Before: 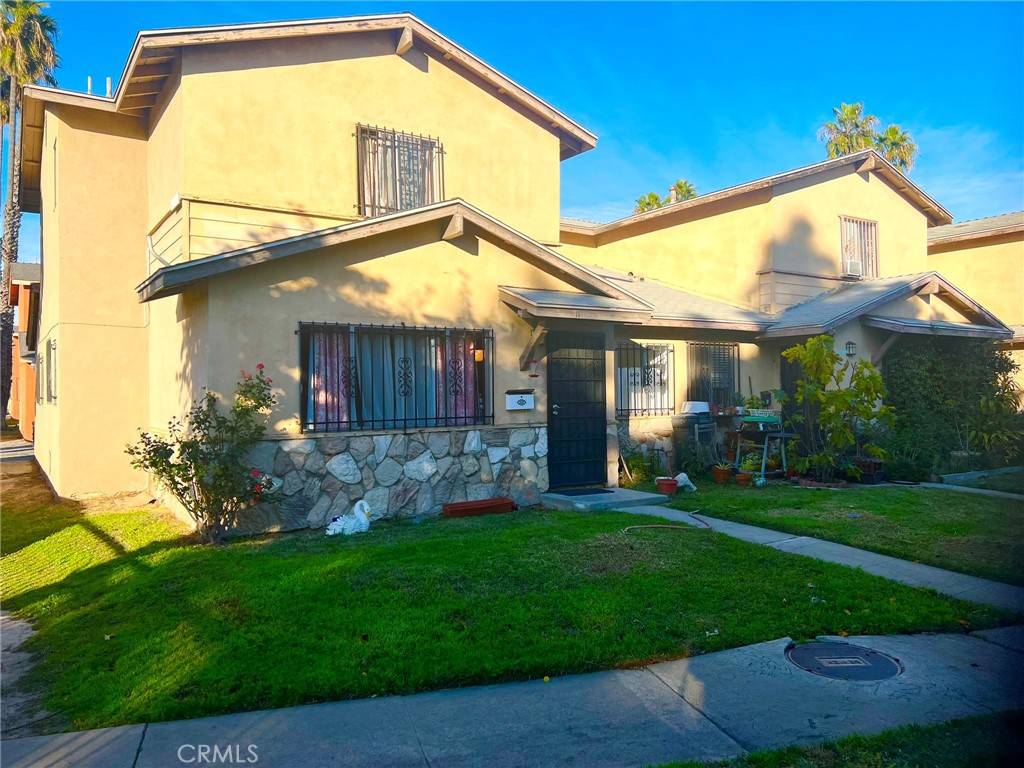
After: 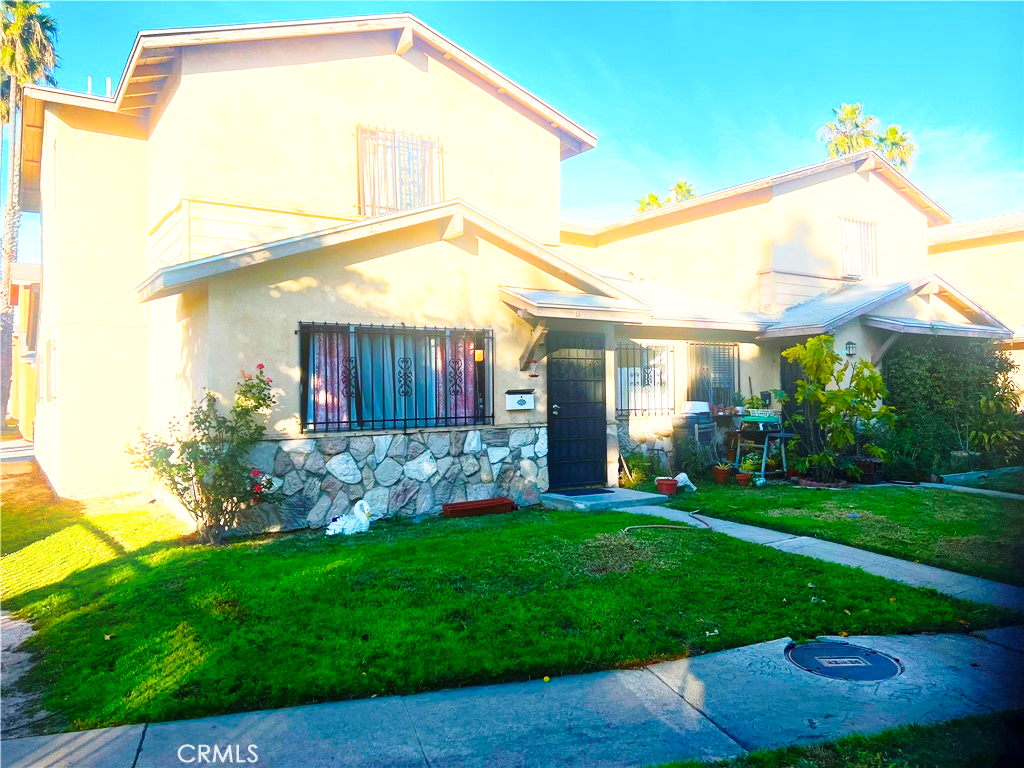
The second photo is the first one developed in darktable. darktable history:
base curve: curves: ch0 [(0, 0) (0.026, 0.03) (0.109, 0.232) (0.351, 0.748) (0.669, 0.968) (1, 1)], preserve colors none
bloom: size 9%, threshold 100%, strength 7%
